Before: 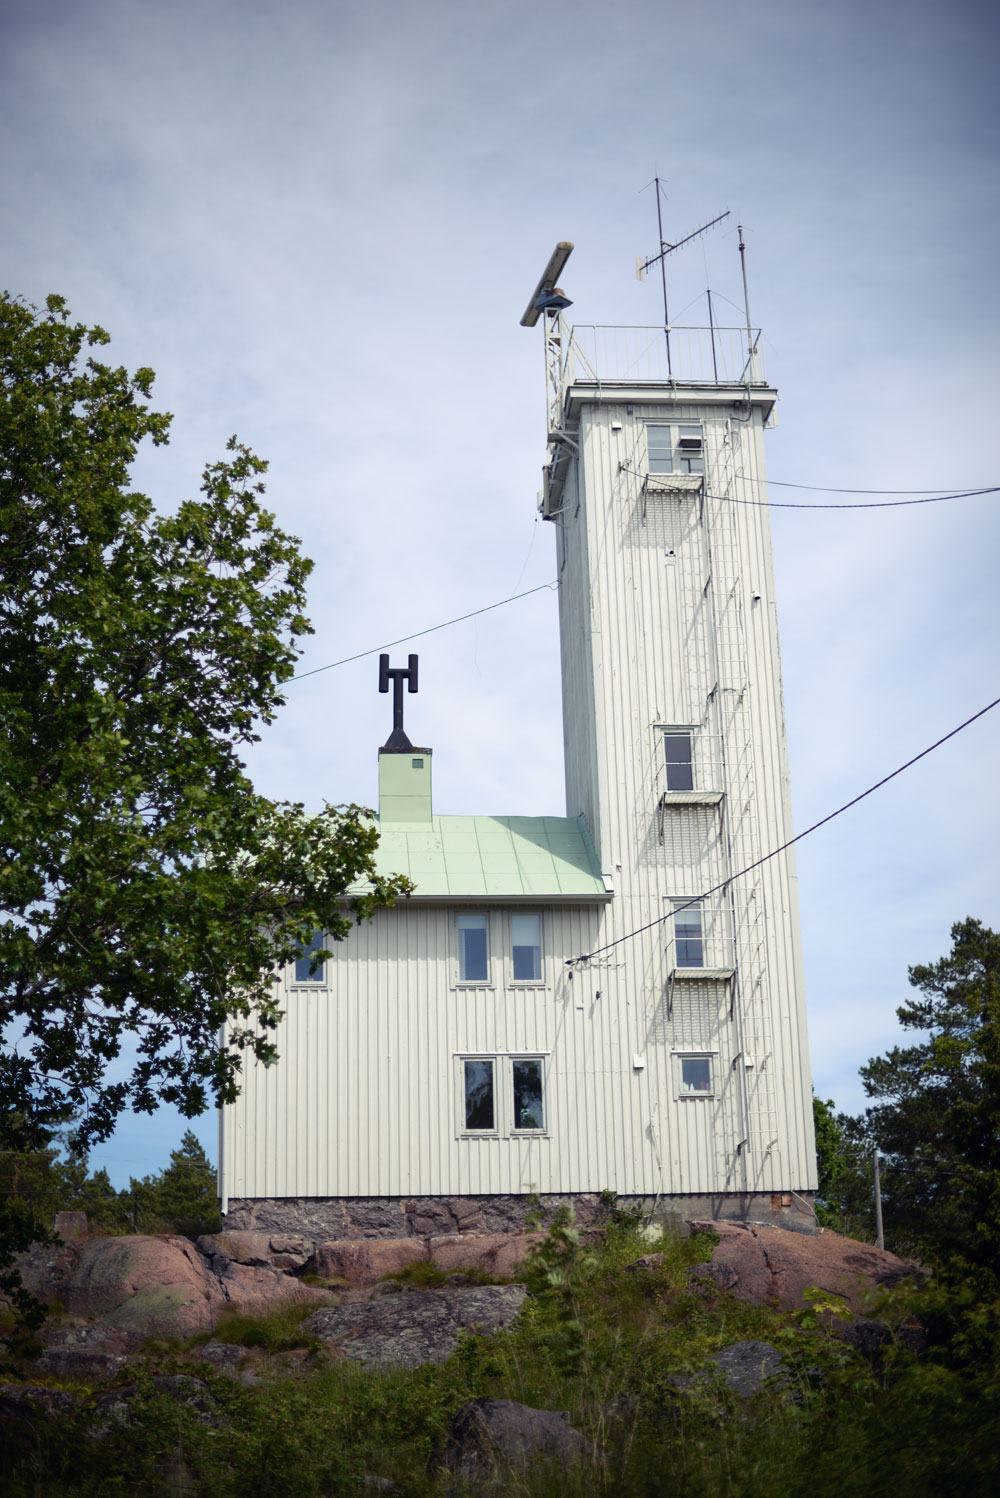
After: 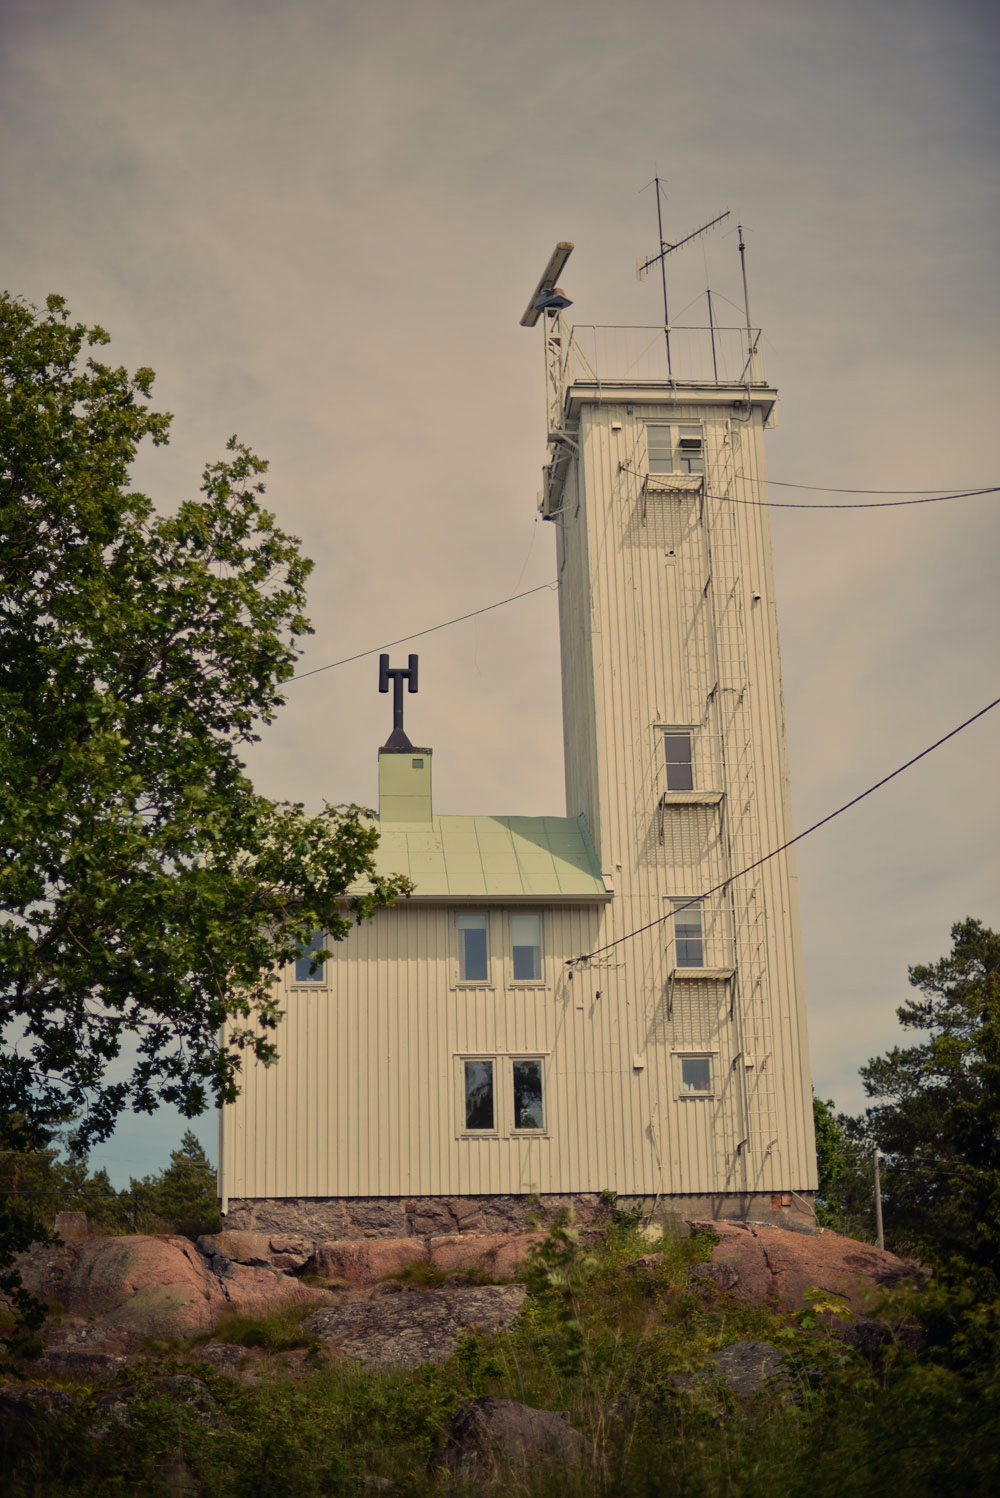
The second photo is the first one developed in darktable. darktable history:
white balance: red 1.138, green 0.996, blue 0.812
tone equalizer: -8 EV -0.002 EV, -7 EV 0.005 EV, -6 EV -0.008 EV, -5 EV 0.007 EV, -4 EV -0.042 EV, -3 EV -0.233 EV, -2 EV -0.662 EV, -1 EV -0.983 EV, +0 EV -0.969 EV, smoothing diameter 2%, edges refinement/feathering 20, mask exposure compensation -1.57 EV, filter diffusion 5
